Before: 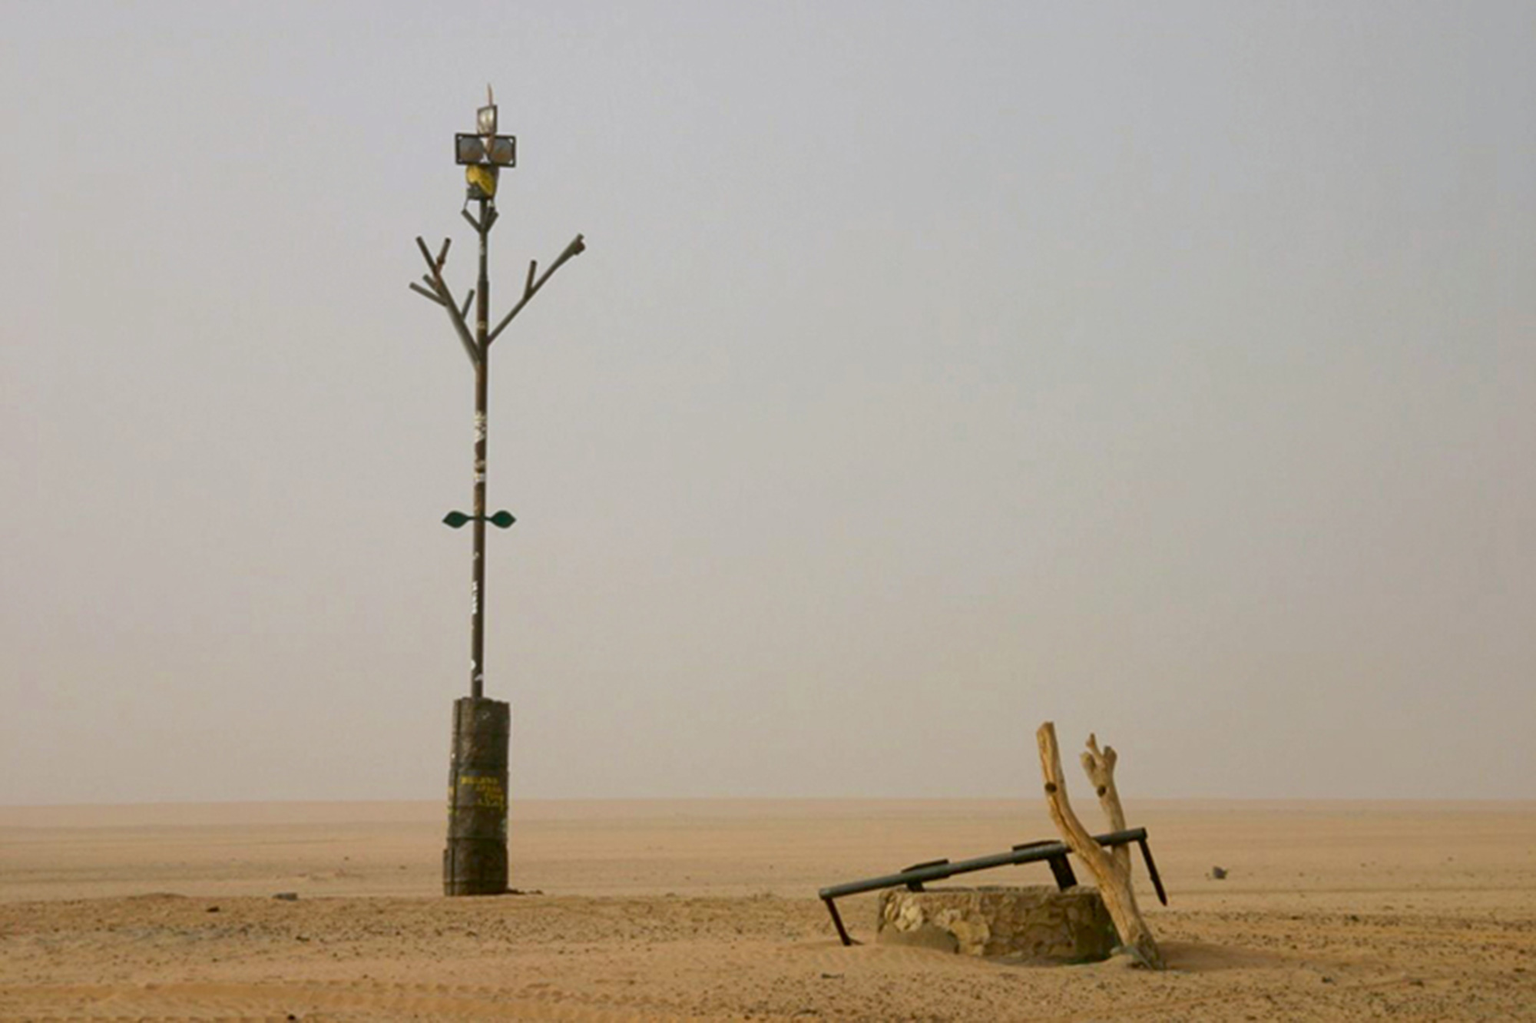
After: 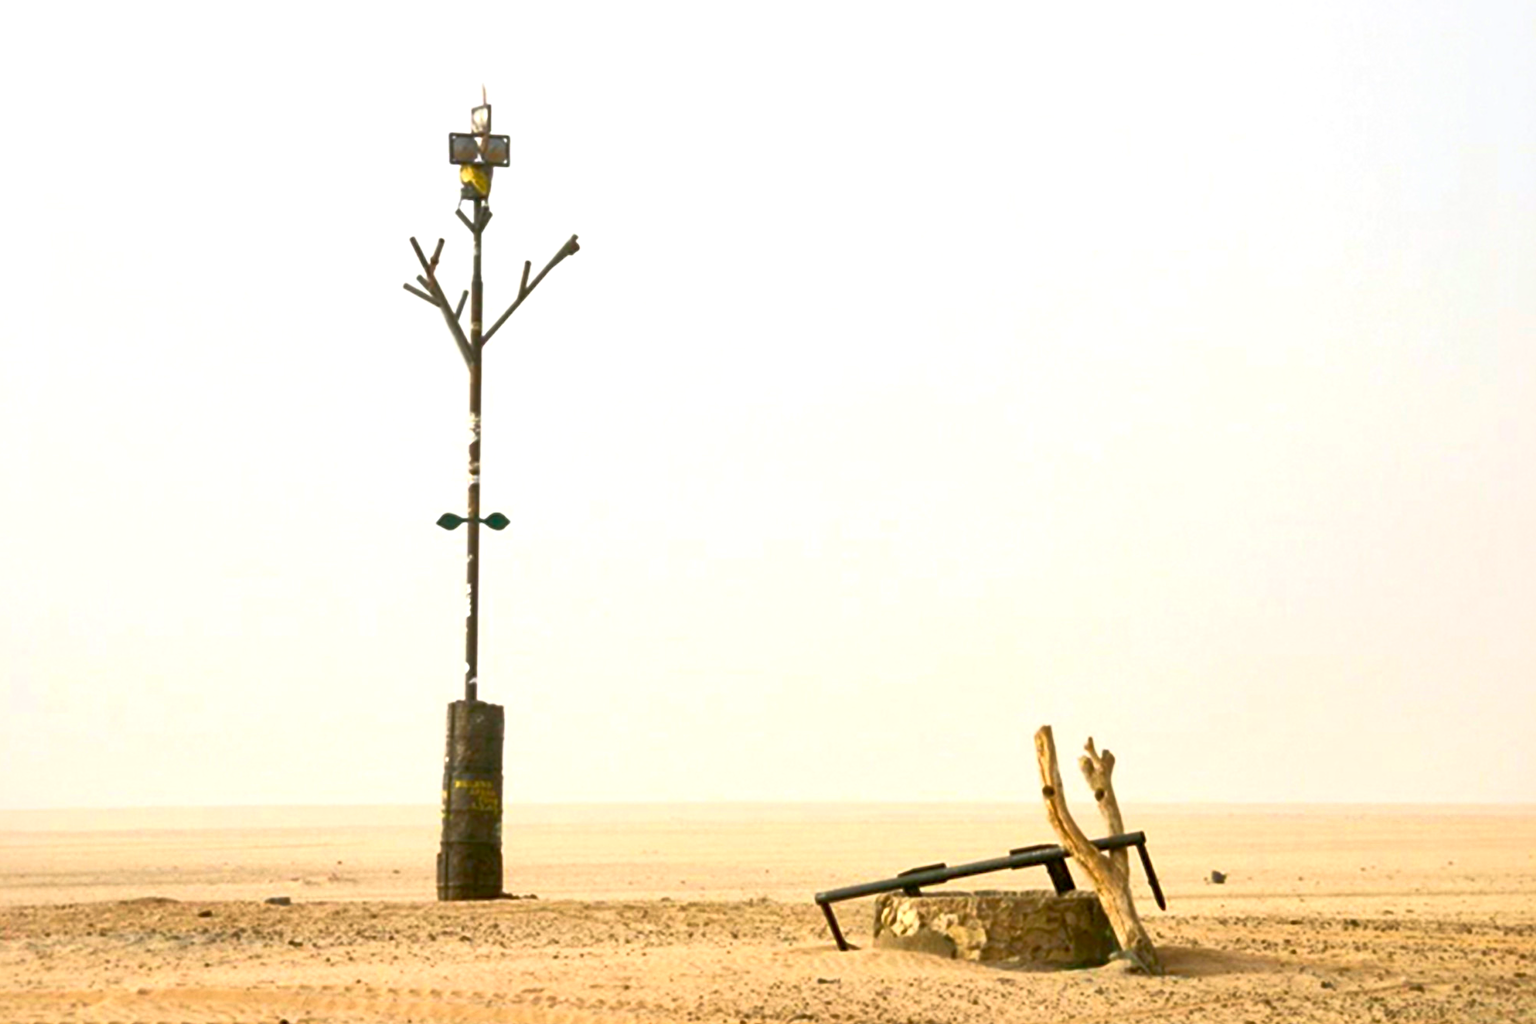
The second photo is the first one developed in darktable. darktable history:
local contrast: mode bilateral grid, contrast 100, coarseness 100, detail 165%, midtone range 0.2
exposure: black level correction 0, exposure 1.2 EV, compensate exposure bias true, compensate highlight preservation false
crop and rotate: left 0.614%, top 0.179%, bottom 0.309%
base curve: curves: ch0 [(0, 0) (0.257, 0.25) (0.482, 0.586) (0.757, 0.871) (1, 1)]
